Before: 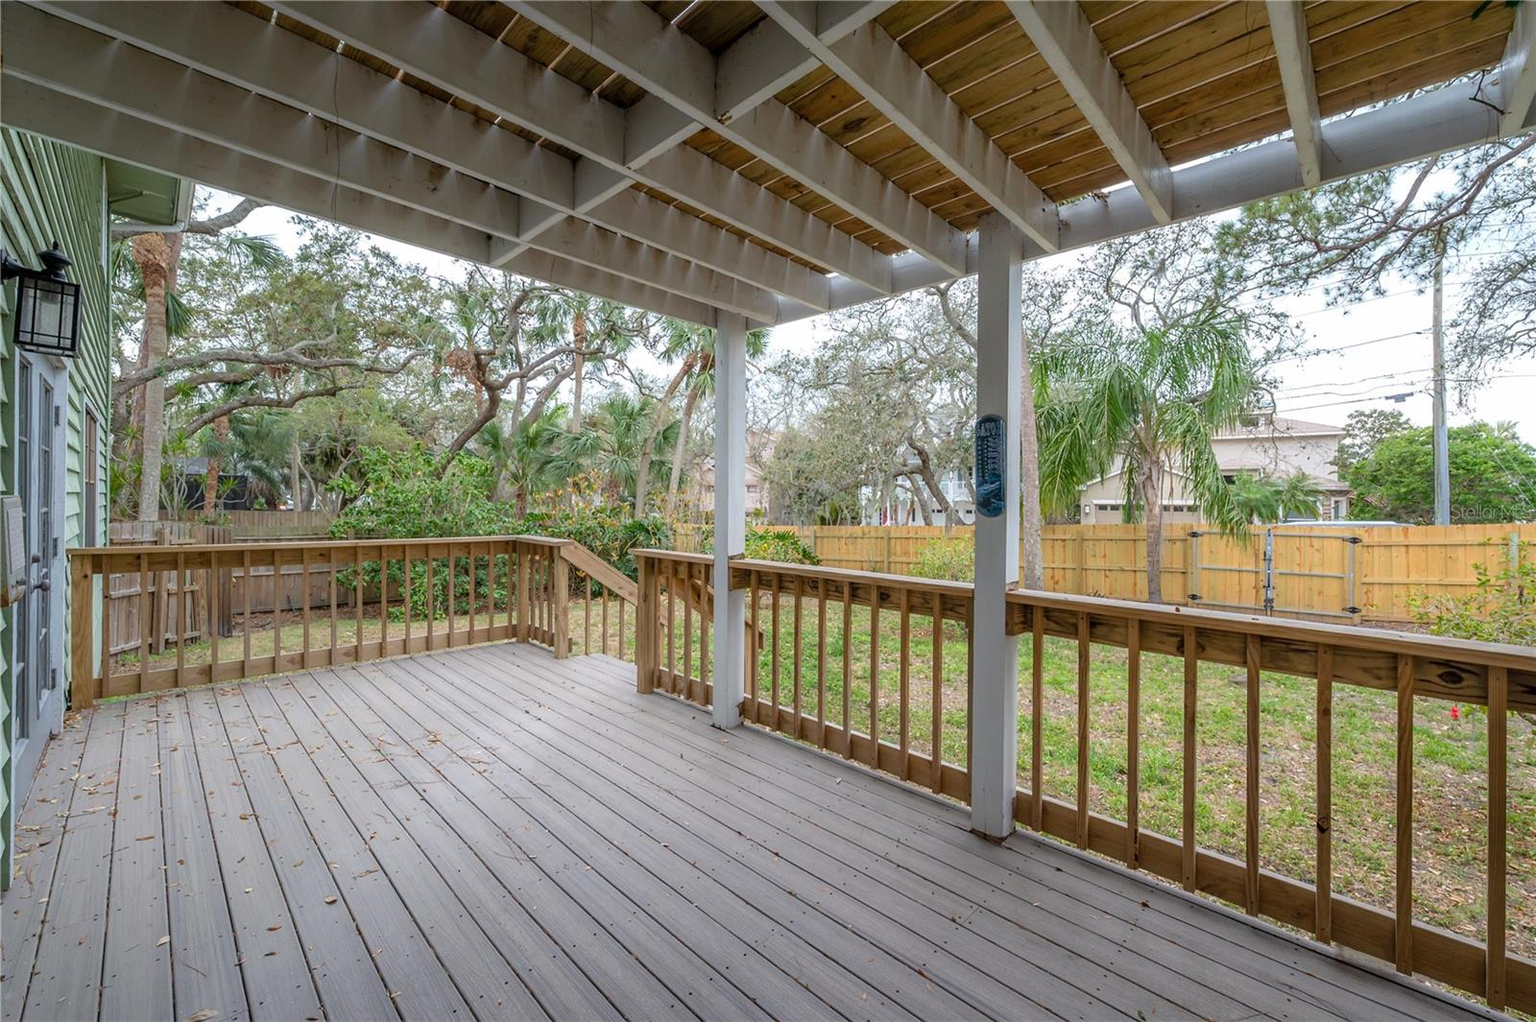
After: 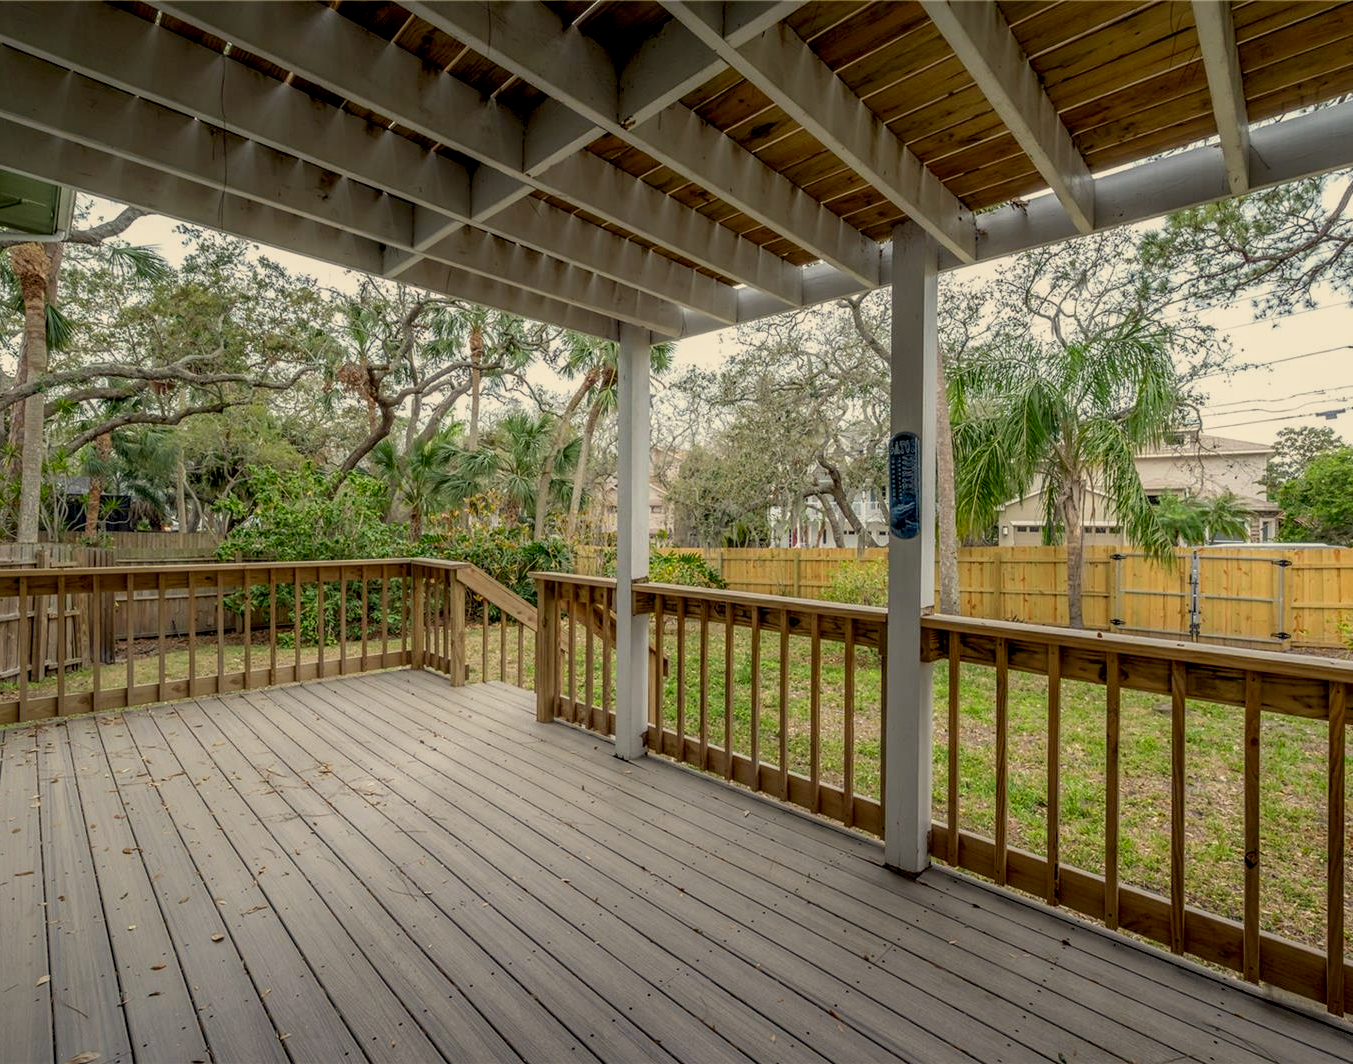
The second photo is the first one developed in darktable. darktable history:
color correction: highlights a* 1.43, highlights b* 17.91
crop: left 7.972%, right 7.449%
local contrast: detail 130%
exposure: black level correction 0.011, exposure -0.473 EV, compensate highlight preservation false
